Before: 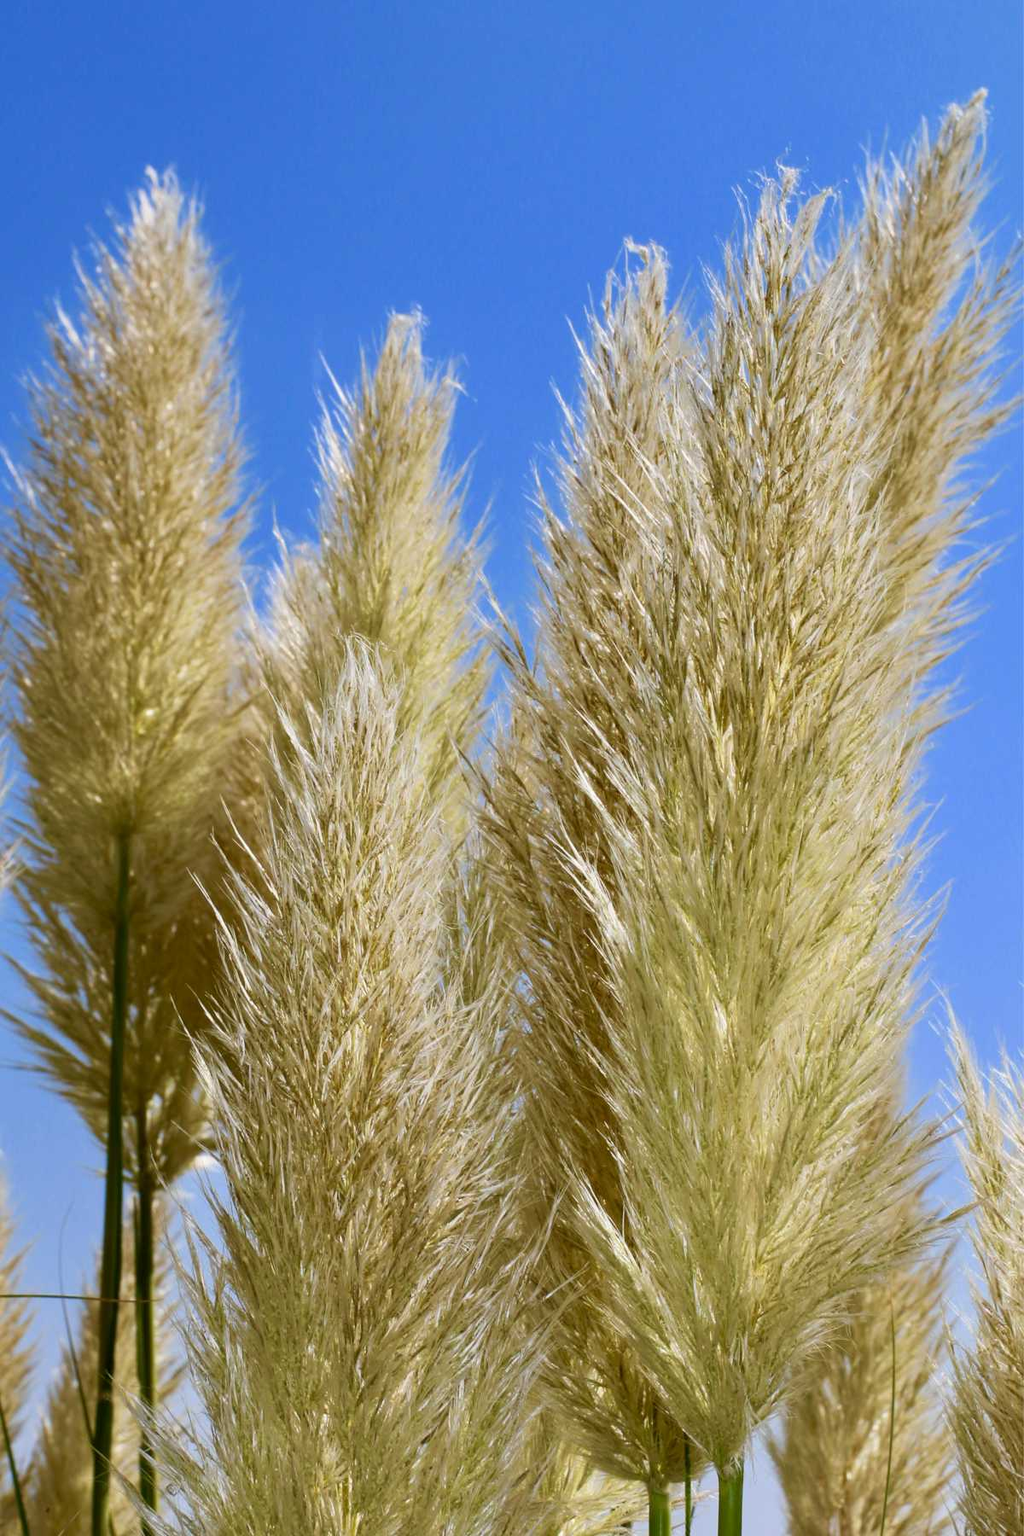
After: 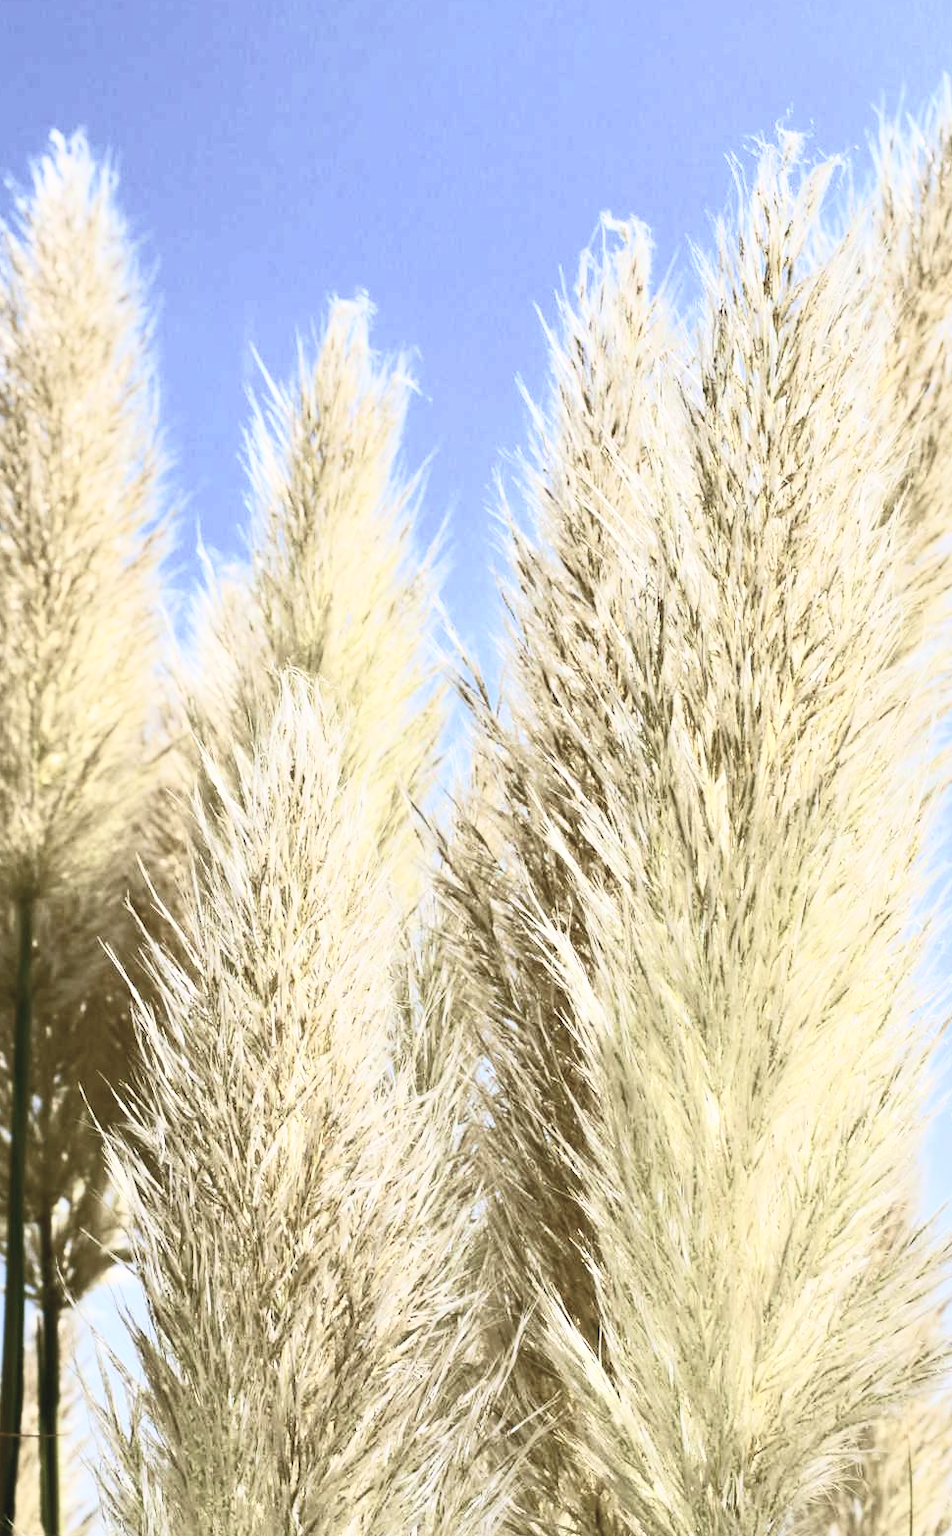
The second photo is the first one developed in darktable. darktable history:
contrast brightness saturation: contrast 0.57, brightness 0.57, saturation -0.34
crop: left 9.929%, top 3.475%, right 9.188%, bottom 9.529%
